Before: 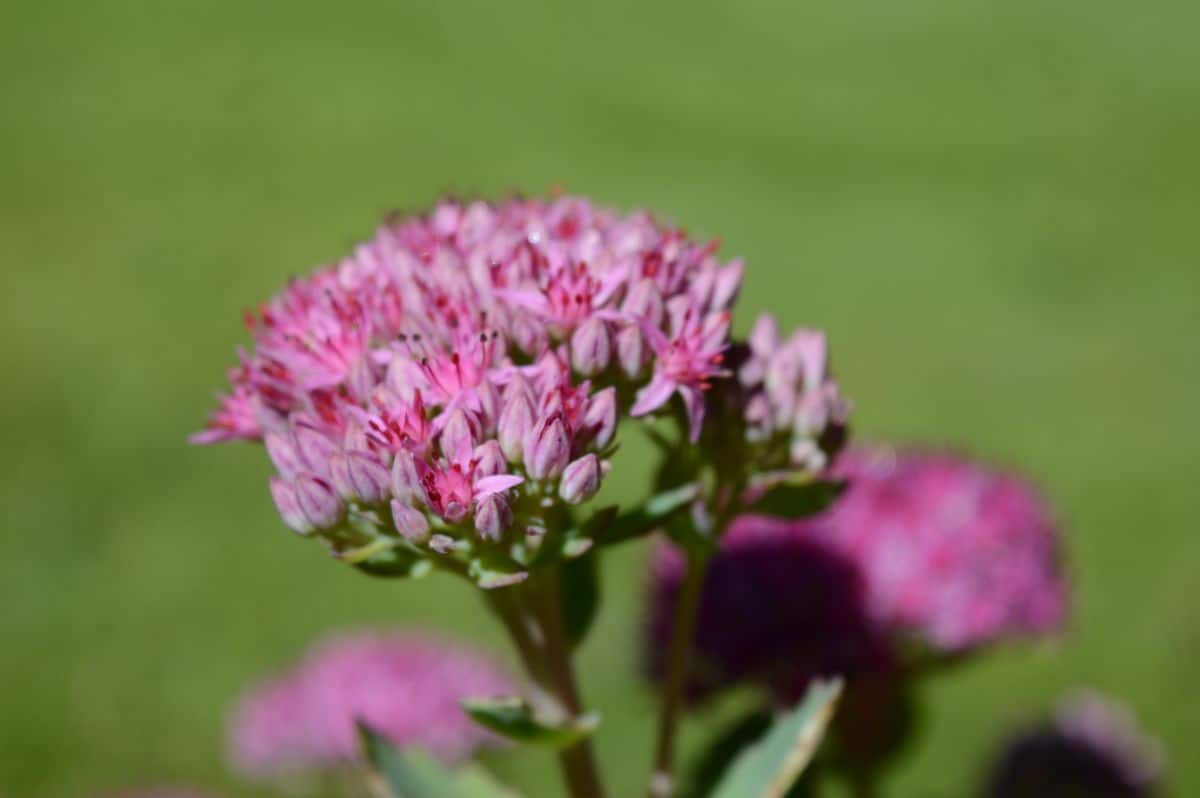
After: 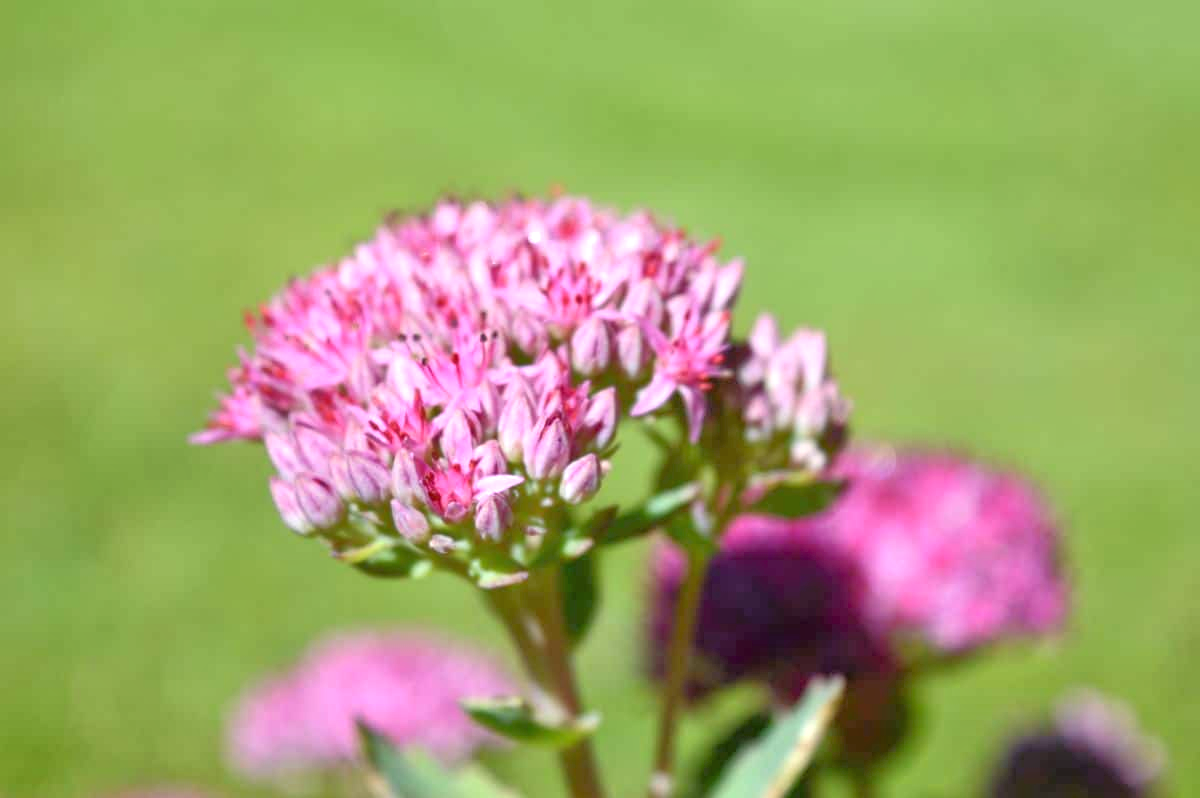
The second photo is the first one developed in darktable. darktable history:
exposure: black level correction 0, exposure 0.896 EV, compensate highlight preservation false
tone equalizer: -7 EV 0.165 EV, -6 EV 0.597 EV, -5 EV 1.17 EV, -4 EV 1.32 EV, -3 EV 1.16 EV, -2 EV 0.6 EV, -1 EV 0.156 EV
